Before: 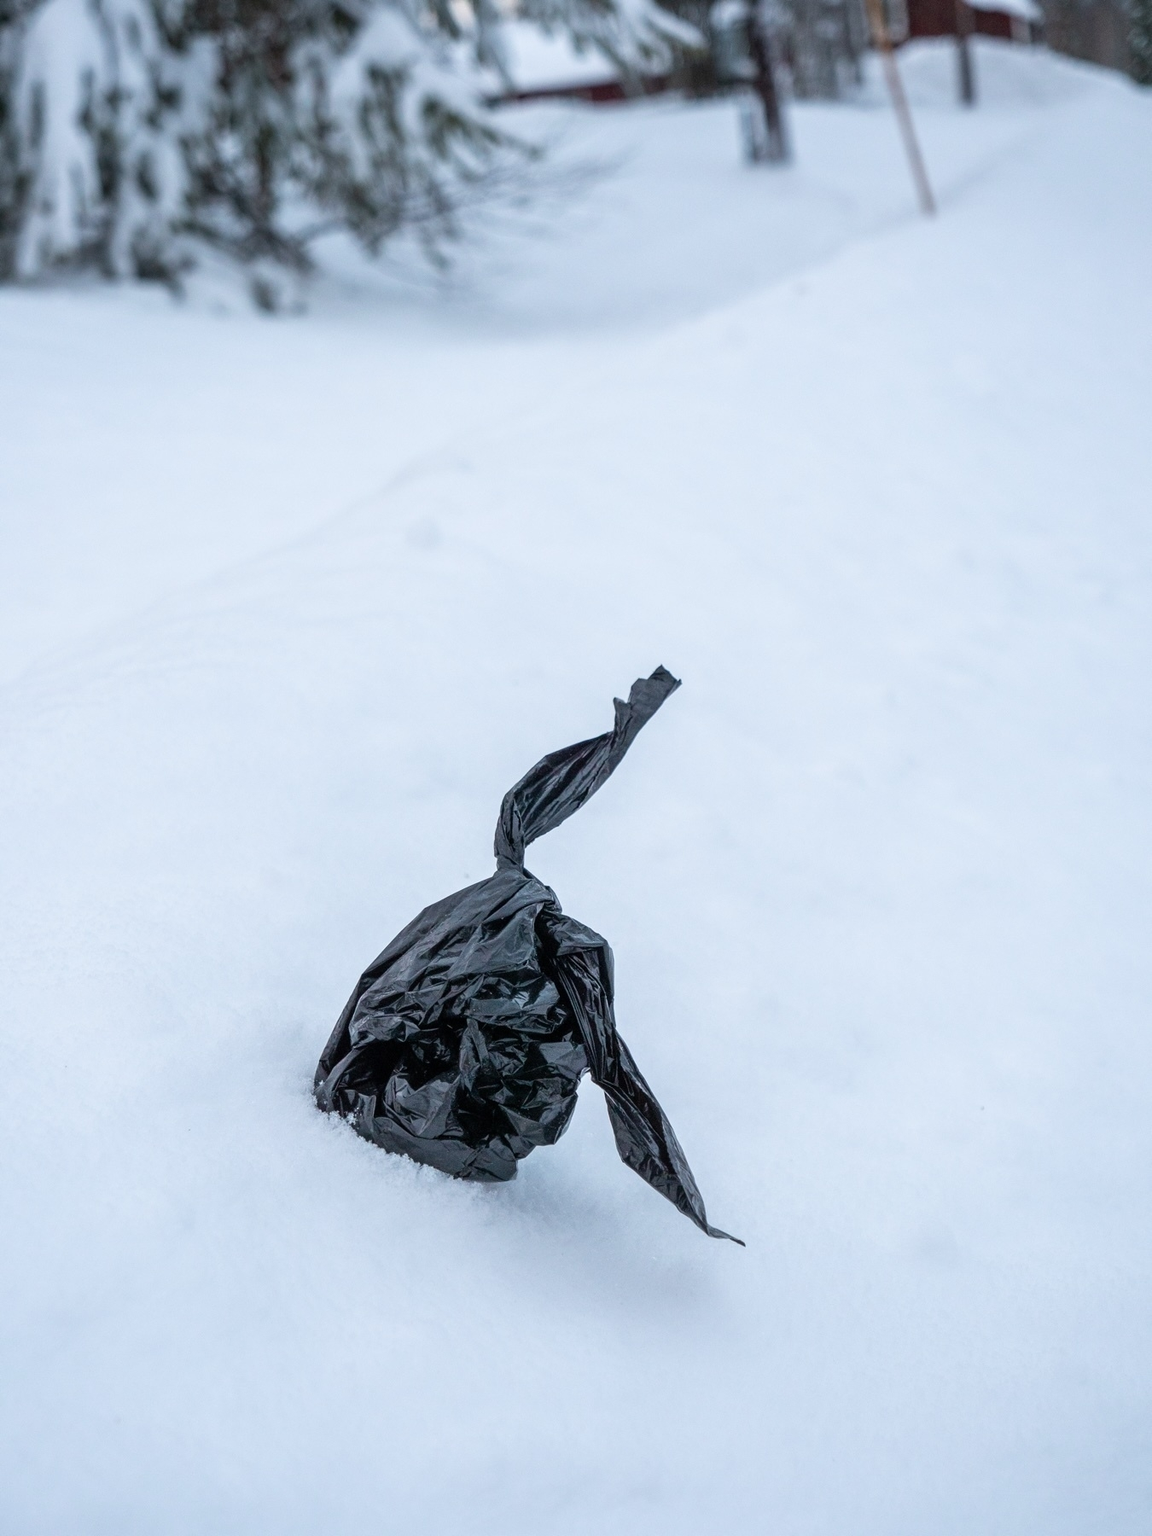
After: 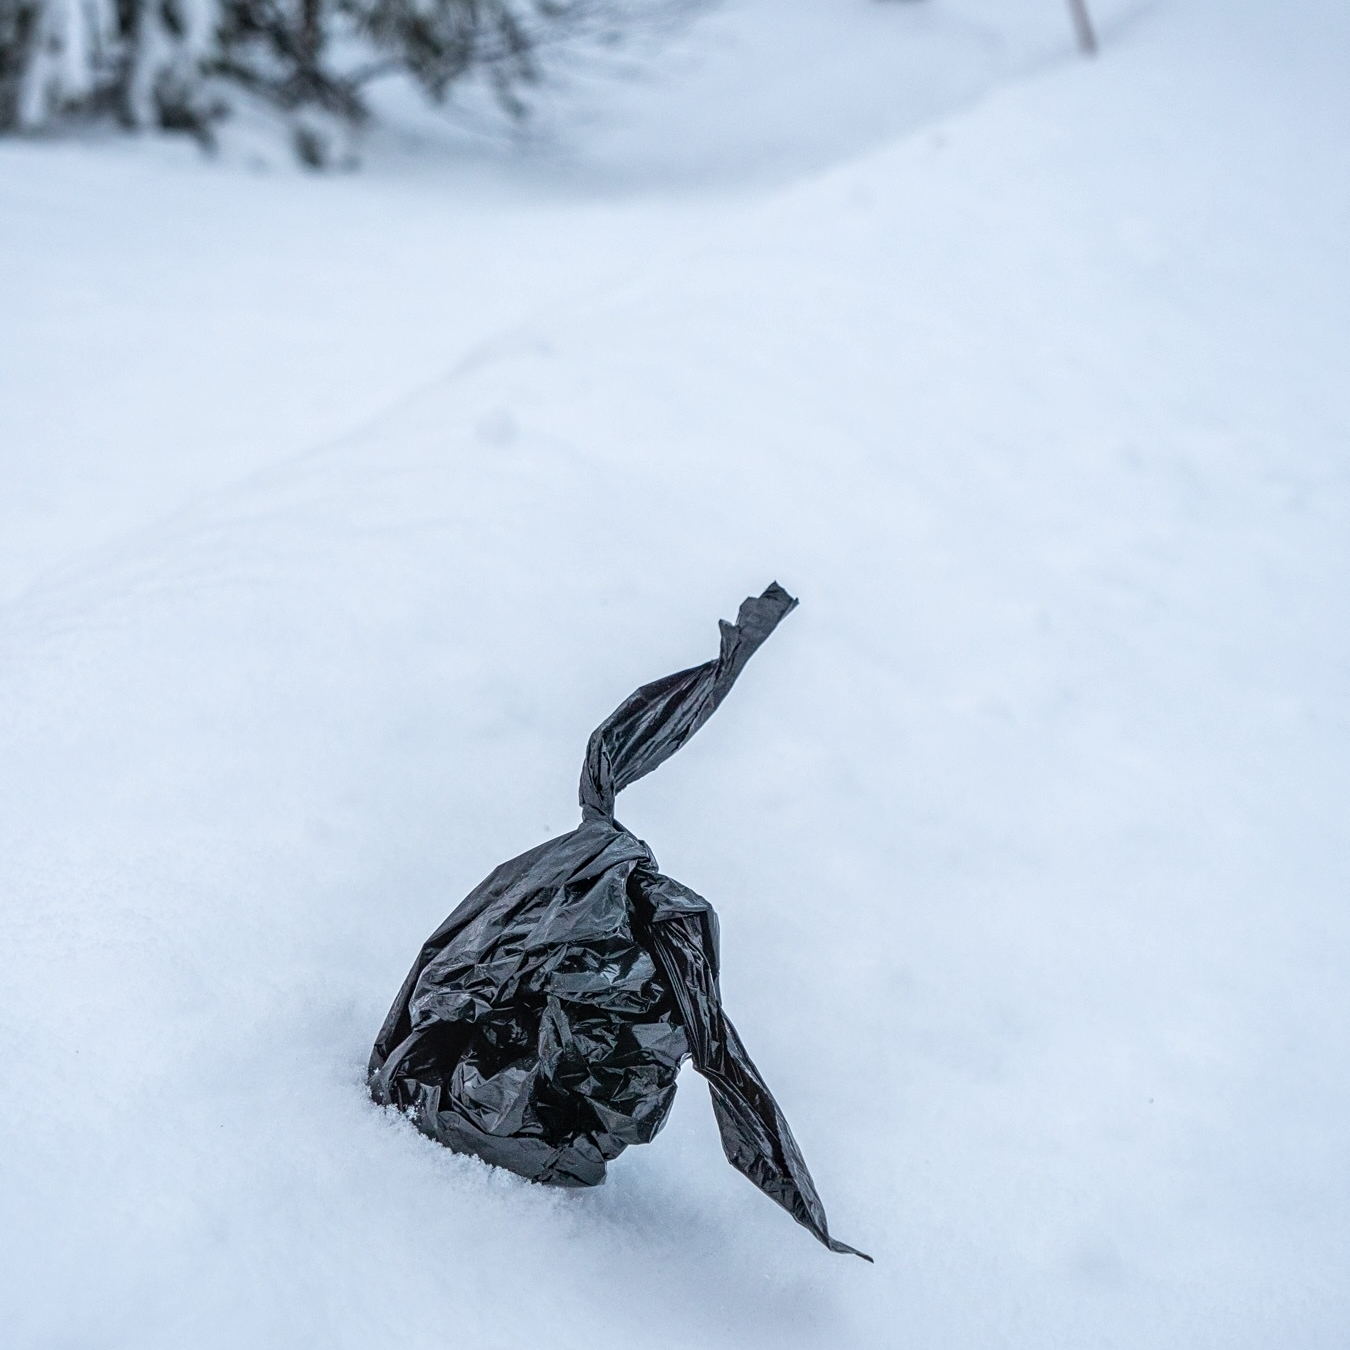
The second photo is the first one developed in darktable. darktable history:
crop: top 11.038%, bottom 13.962%
local contrast: on, module defaults
sharpen: amount 0.2
